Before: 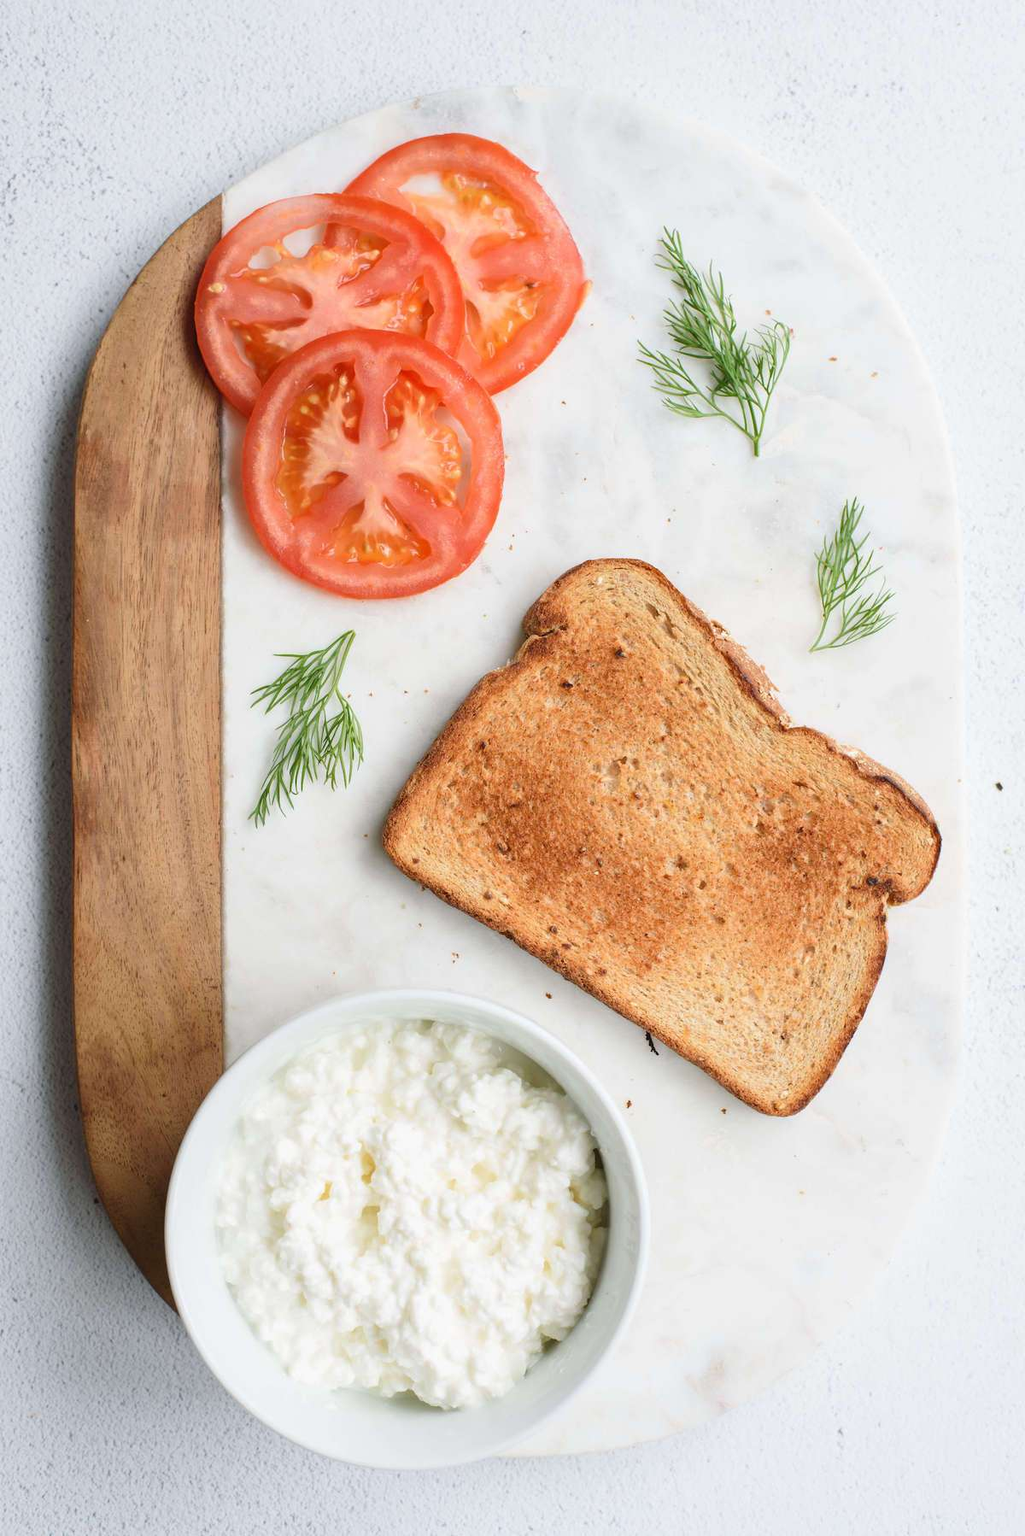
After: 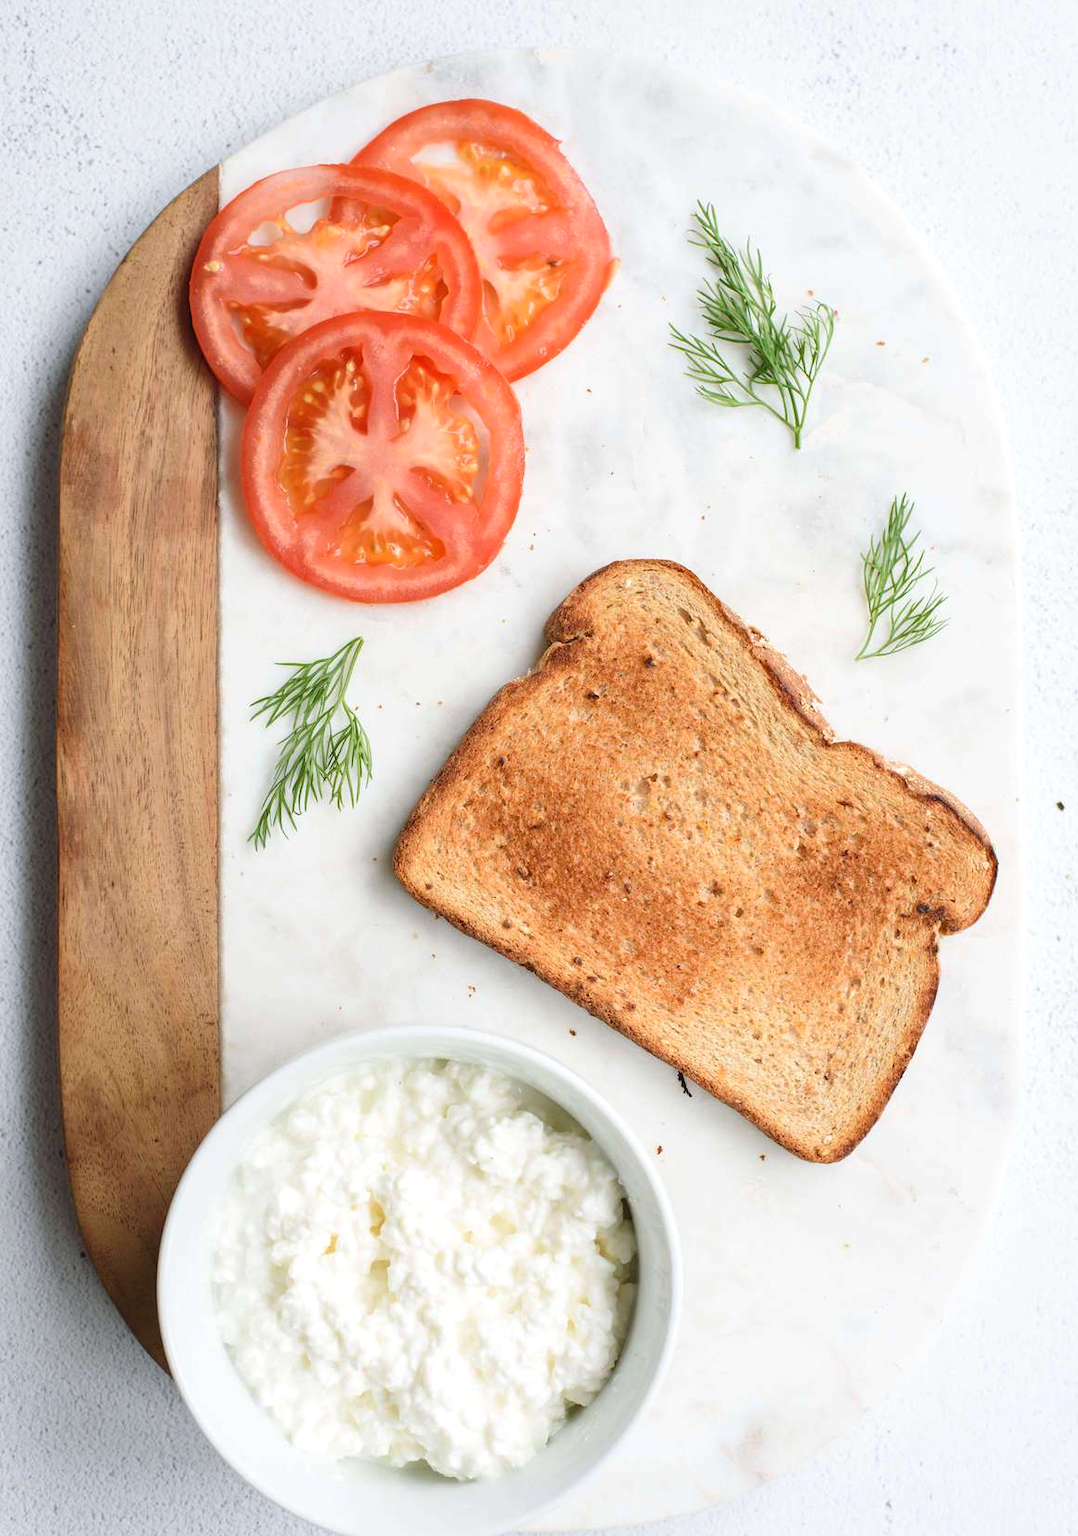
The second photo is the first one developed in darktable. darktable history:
crop: left 1.984%, top 2.752%, right 0.831%, bottom 4.844%
exposure: exposure 0.125 EV, compensate highlight preservation false
